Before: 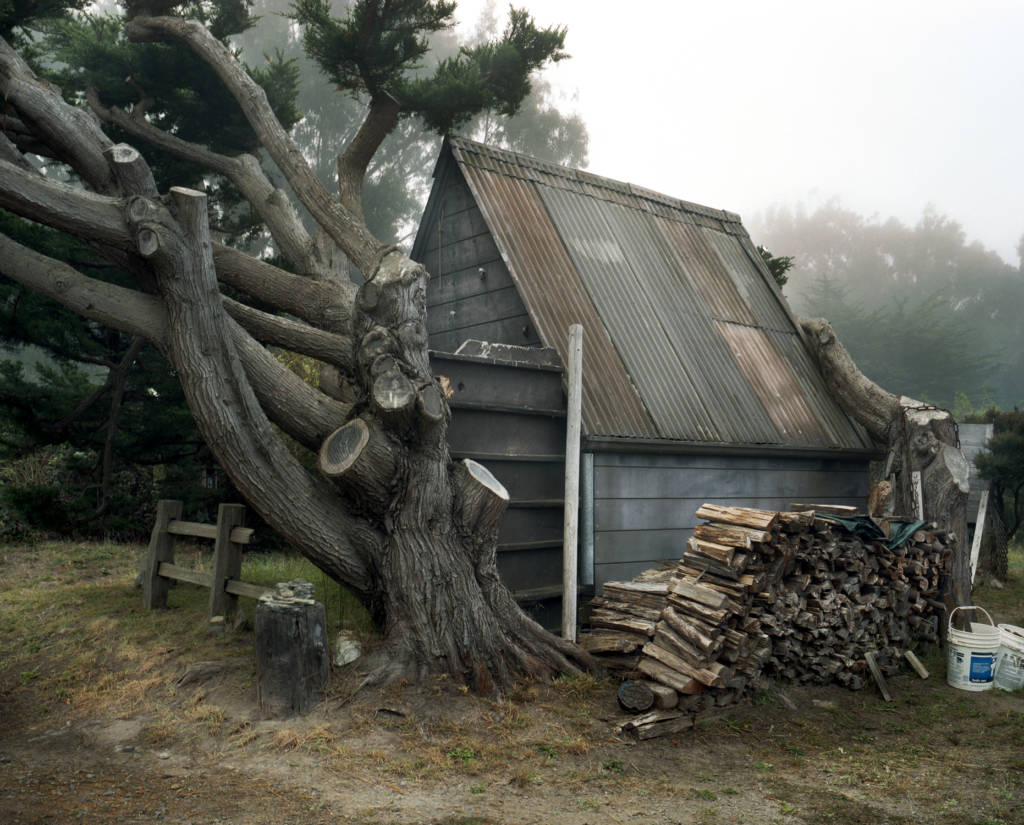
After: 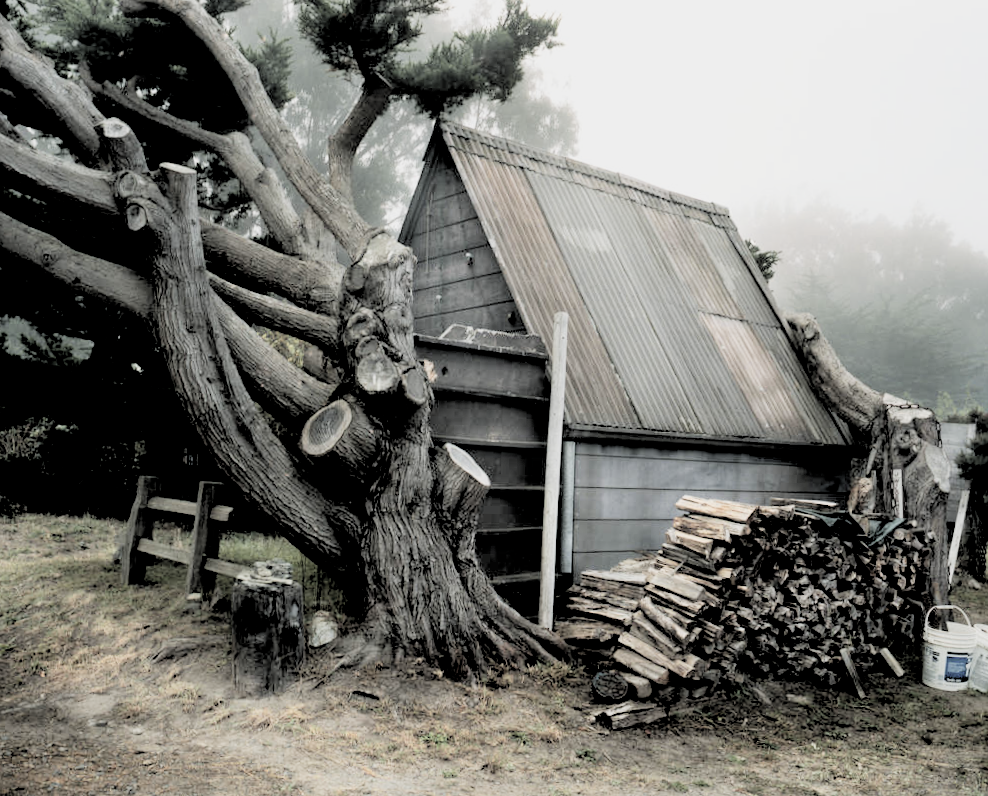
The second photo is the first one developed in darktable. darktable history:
filmic rgb: black relative exposure -5 EV, hardness 2.88, contrast 1.3, highlights saturation mix -30%
exposure: black level correction 0, exposure 0.5 EV, compensate highlight preservation false
rgb levels: levels [[0.027, 0.429, 0.996], [0, 0.5, 1], [0, 0.5, 1]]
crop and rotate: angle -1.69°
color zones: curves: ch0 [(0, 0.6) (0.129, 0.585) (0.193, 0.596) (0.429, 0.5) (0.571, 0.5) (0.714, 0.5) (0.857, 0.5) (1, 0.6)]; ch1 [(0, 0.453) (0.112, 0.245) (0.213, 0.252) (0.429, 0.233) (0.571, 0.231) (0.683, 0.242) (0.857, 0.296) (1, 0.453)]
